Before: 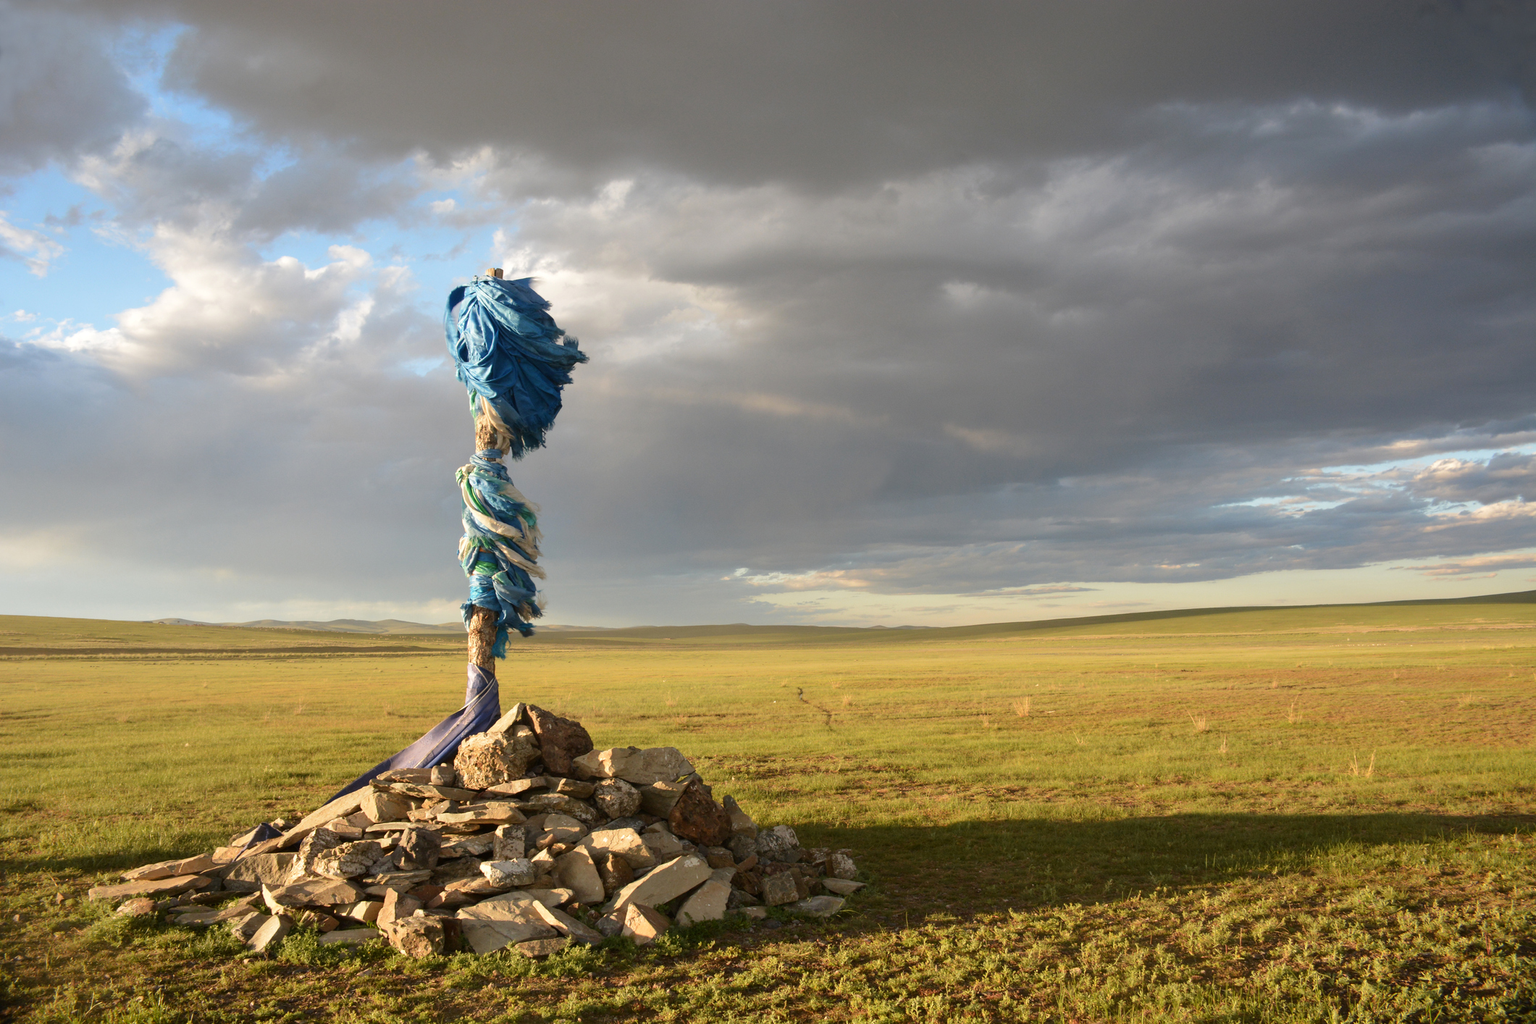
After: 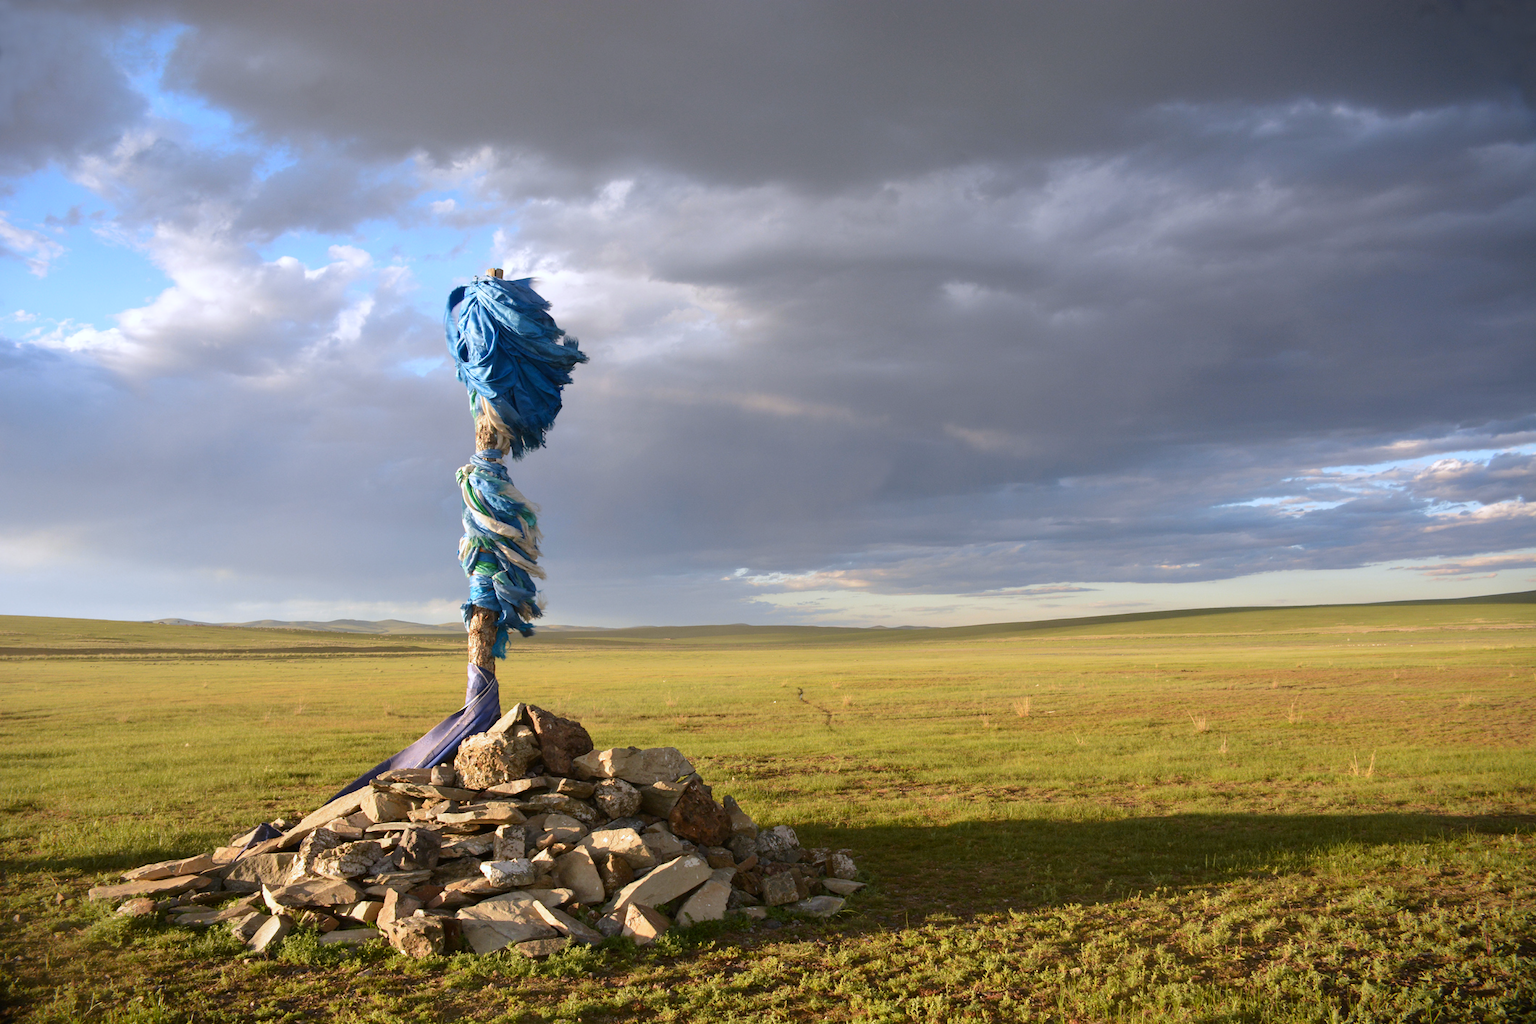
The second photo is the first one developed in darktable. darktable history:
vignetting: fall-off start 97.23%, saturation -0.024, center (-0.033, -0.042), width/height ratio 1.179, unbound false
white balance: red 0.967, blue 1.119, emerald 0.756
contrast brightness saturation: contrast 0.04, saturation 0.07
